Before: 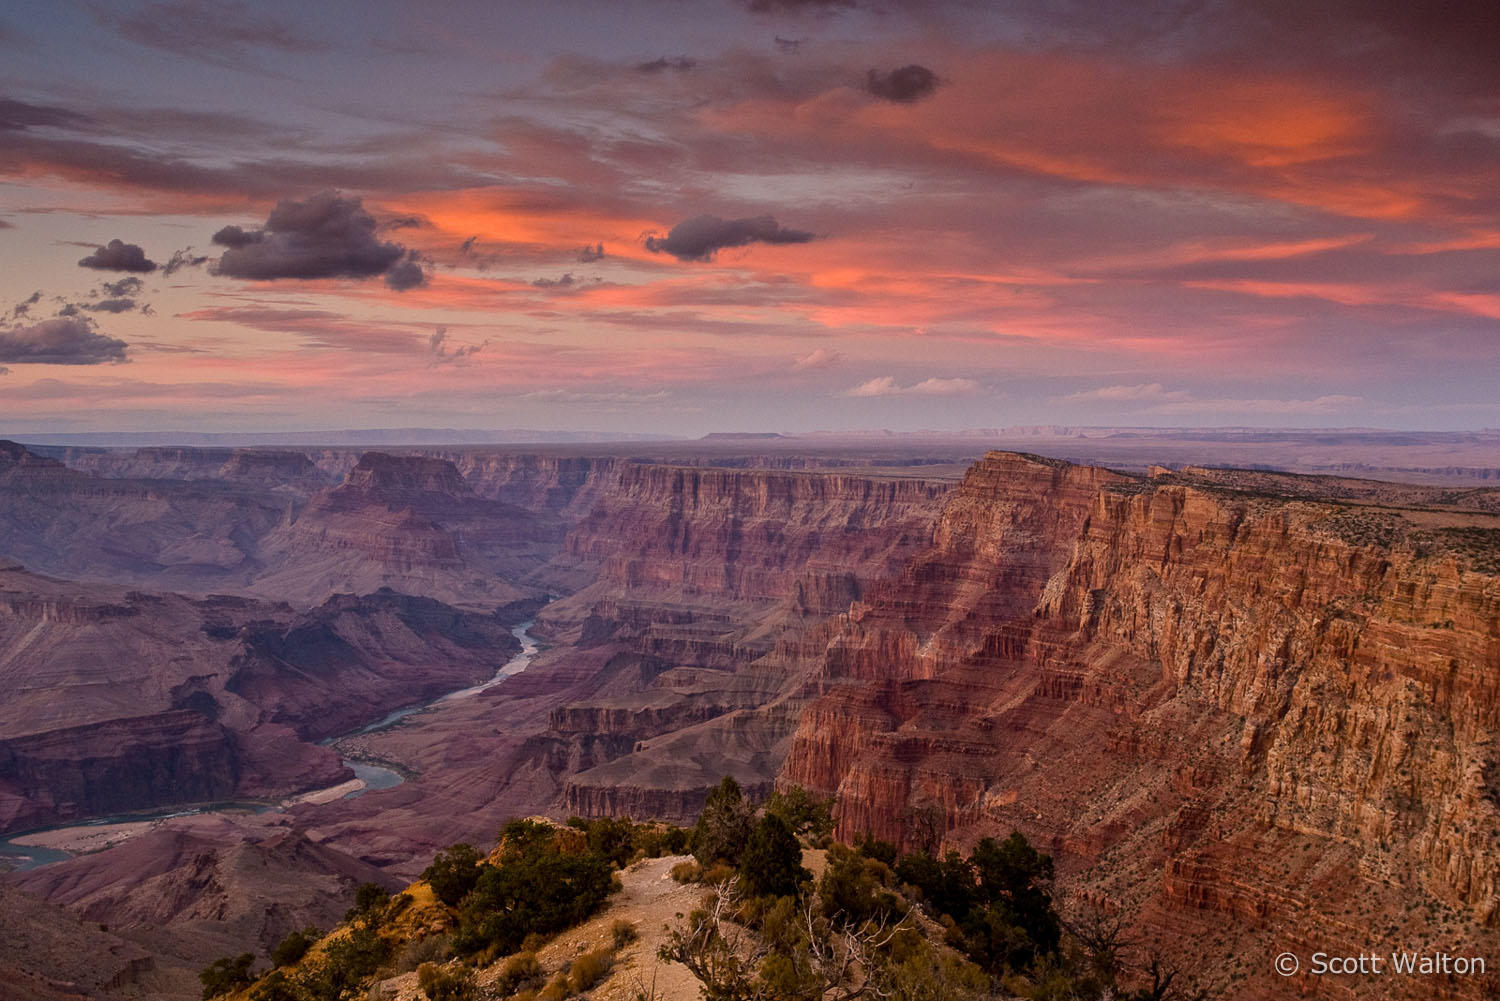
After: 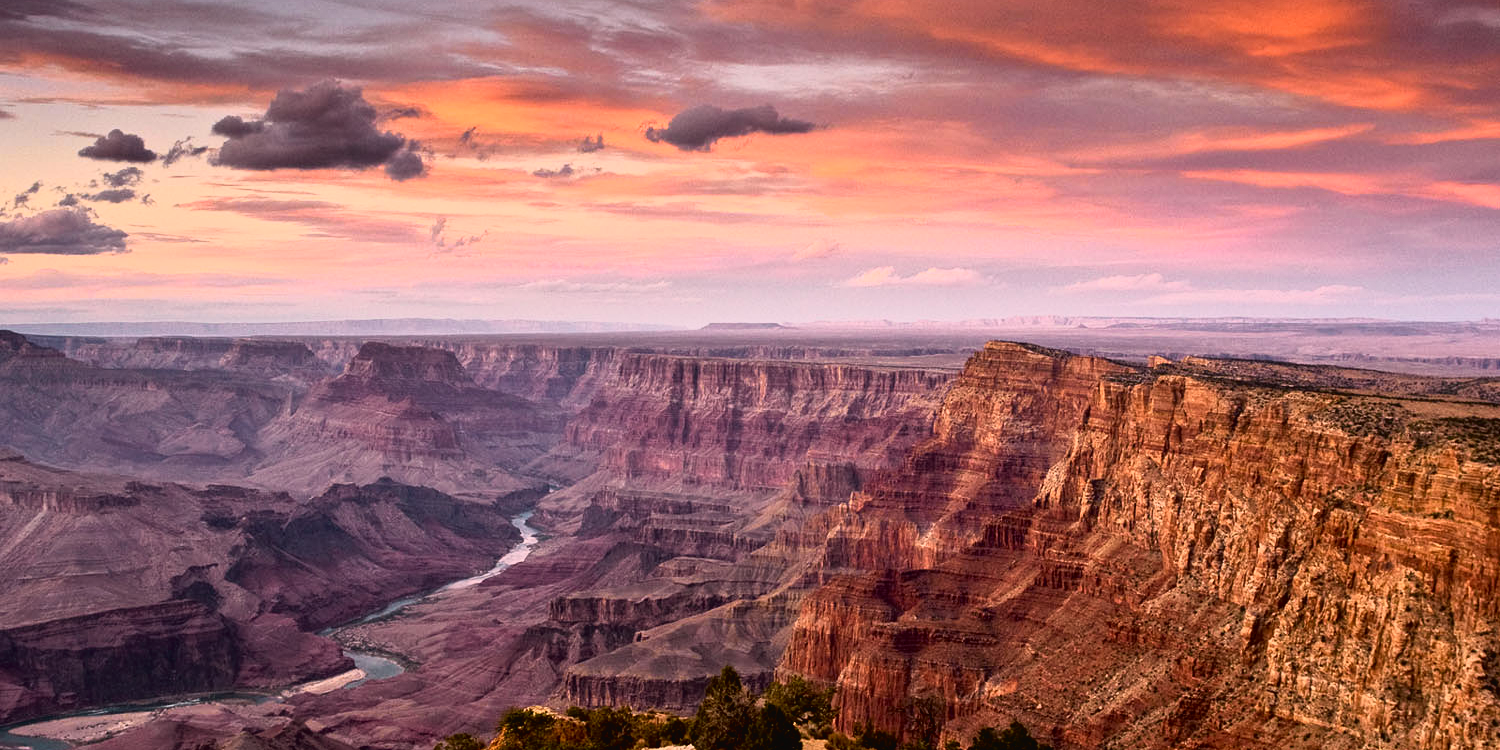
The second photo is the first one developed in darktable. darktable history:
crop: top 11.038%, bottom 13.962%
base curve: curves: ch0 [(0, 0) (0.005, 0.002) (0.193, 0.295) (0.399, 0.664) (0.75, 0.928) (1, 1)]
tone curve: curves: ch0 [(0, 0.024) (0.031, 0.027) (0.113, 0.069) (0.198, 0.18) (0.304, 0.303) (0.441, 0.462) (0.557, 0.6) (0.711, 0.79) (0.812, 0.878) (0.927, 0.935) (1, 0.963)]; ch1 [(0, 0) (0.222, 0.2) (0.343, 0.325) (0.45, 0.441) (0.502, 0.501) (0.527, 0.534) (0.55, 0.561) (0.632, 0.656) (0.735, 0.754) (1, 1)]; ch2 [(0, 0) (0.249, 0.222) (0.352, 0.348) (0.424, 0.439) (0.476, 0.482) (0.499, 0.501) (0.517, 0.516) (0.532, 0.544) (0.558, 0.585) (0.596, 0.629) (0.726, 0.745) (0.82, 0.796) (0.998, 0.928)], color space Lab, independent channels, preserve colors none
